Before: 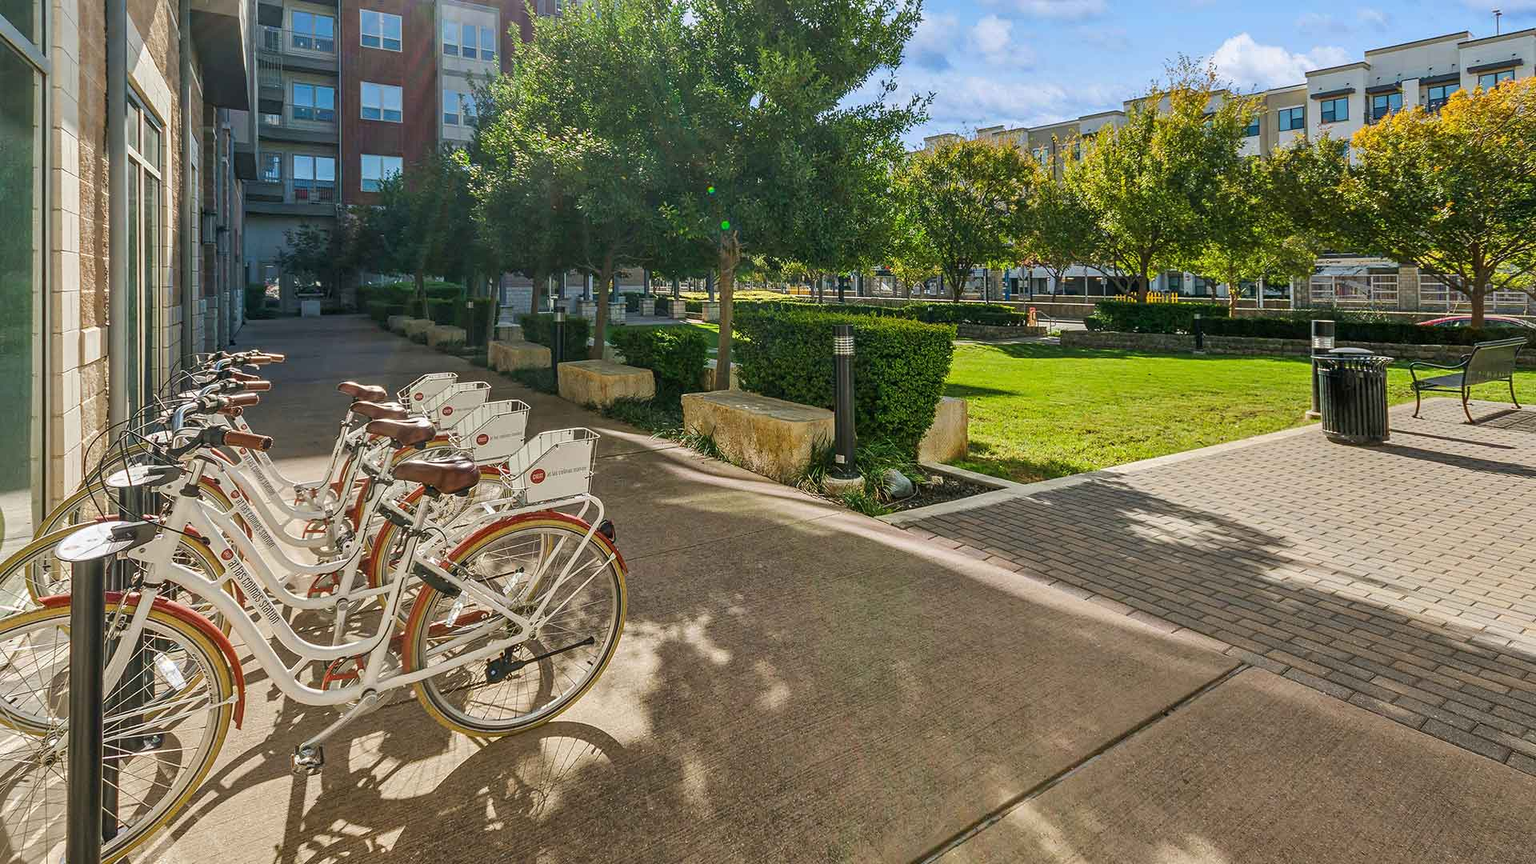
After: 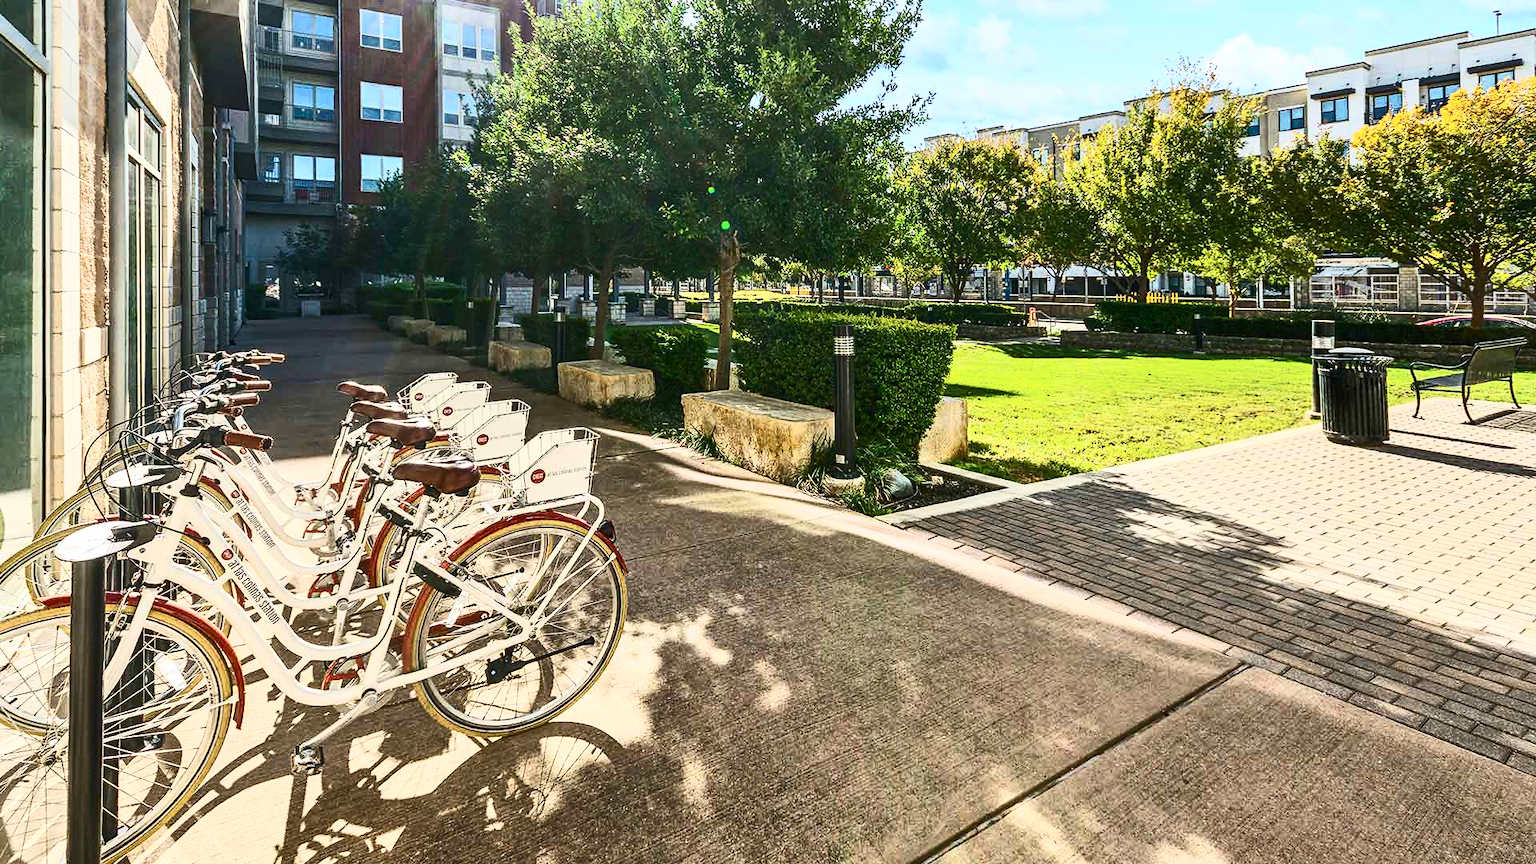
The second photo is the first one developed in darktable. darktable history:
contrast brightness saturation: contrast 0.619, brightness 0.336, saturation 0.138
